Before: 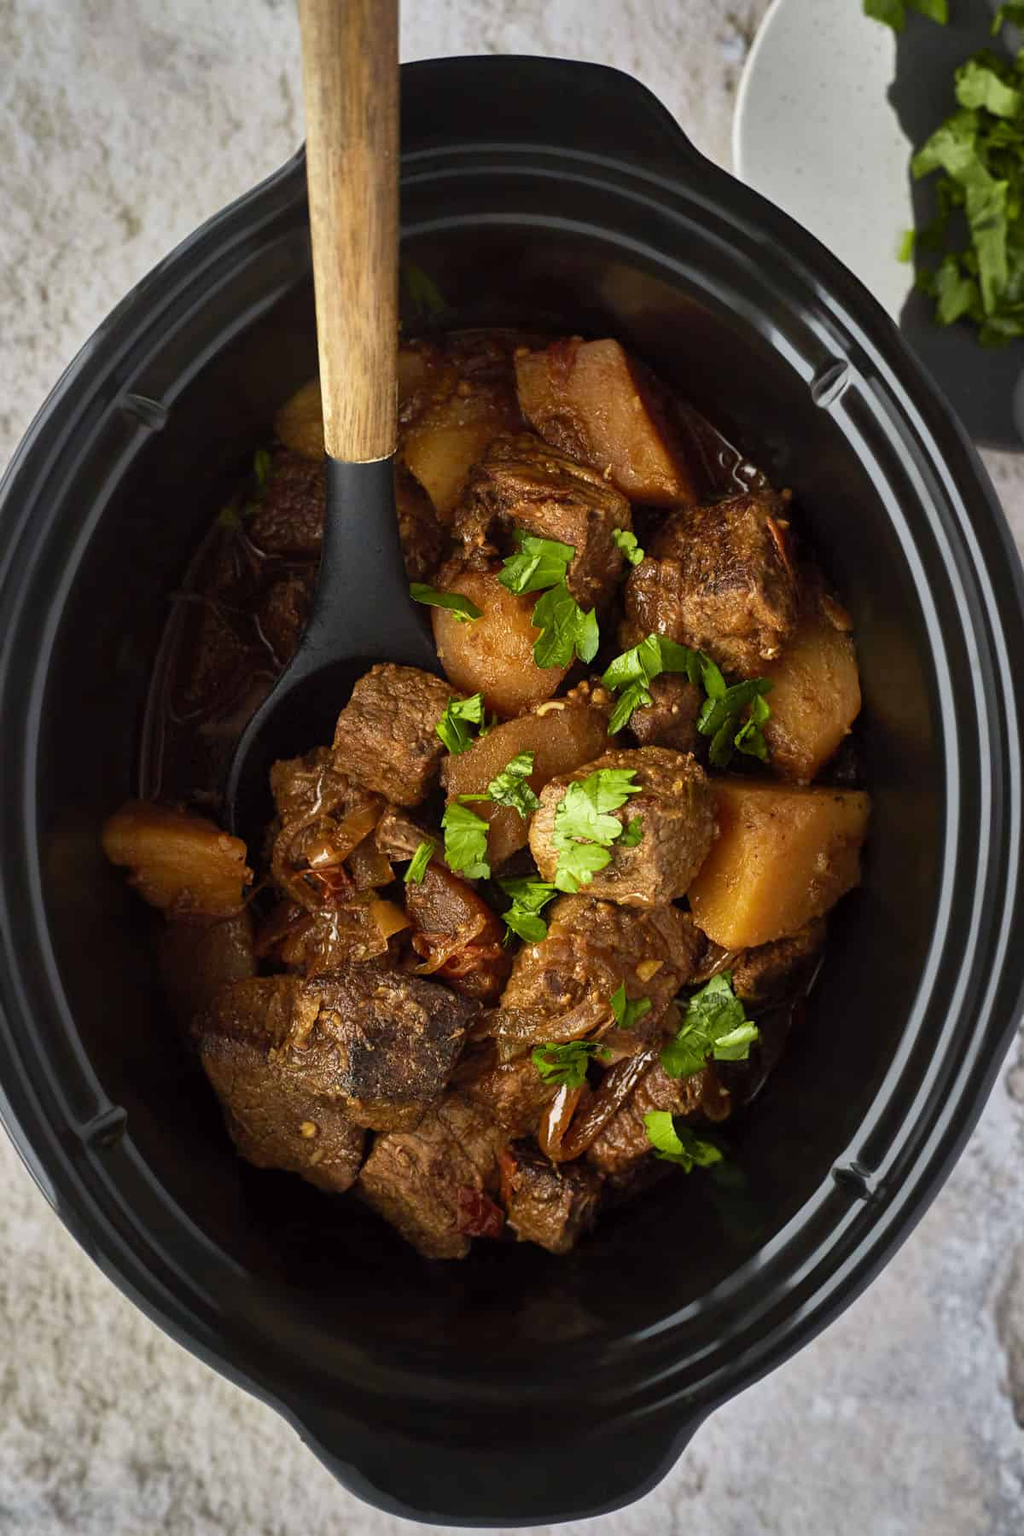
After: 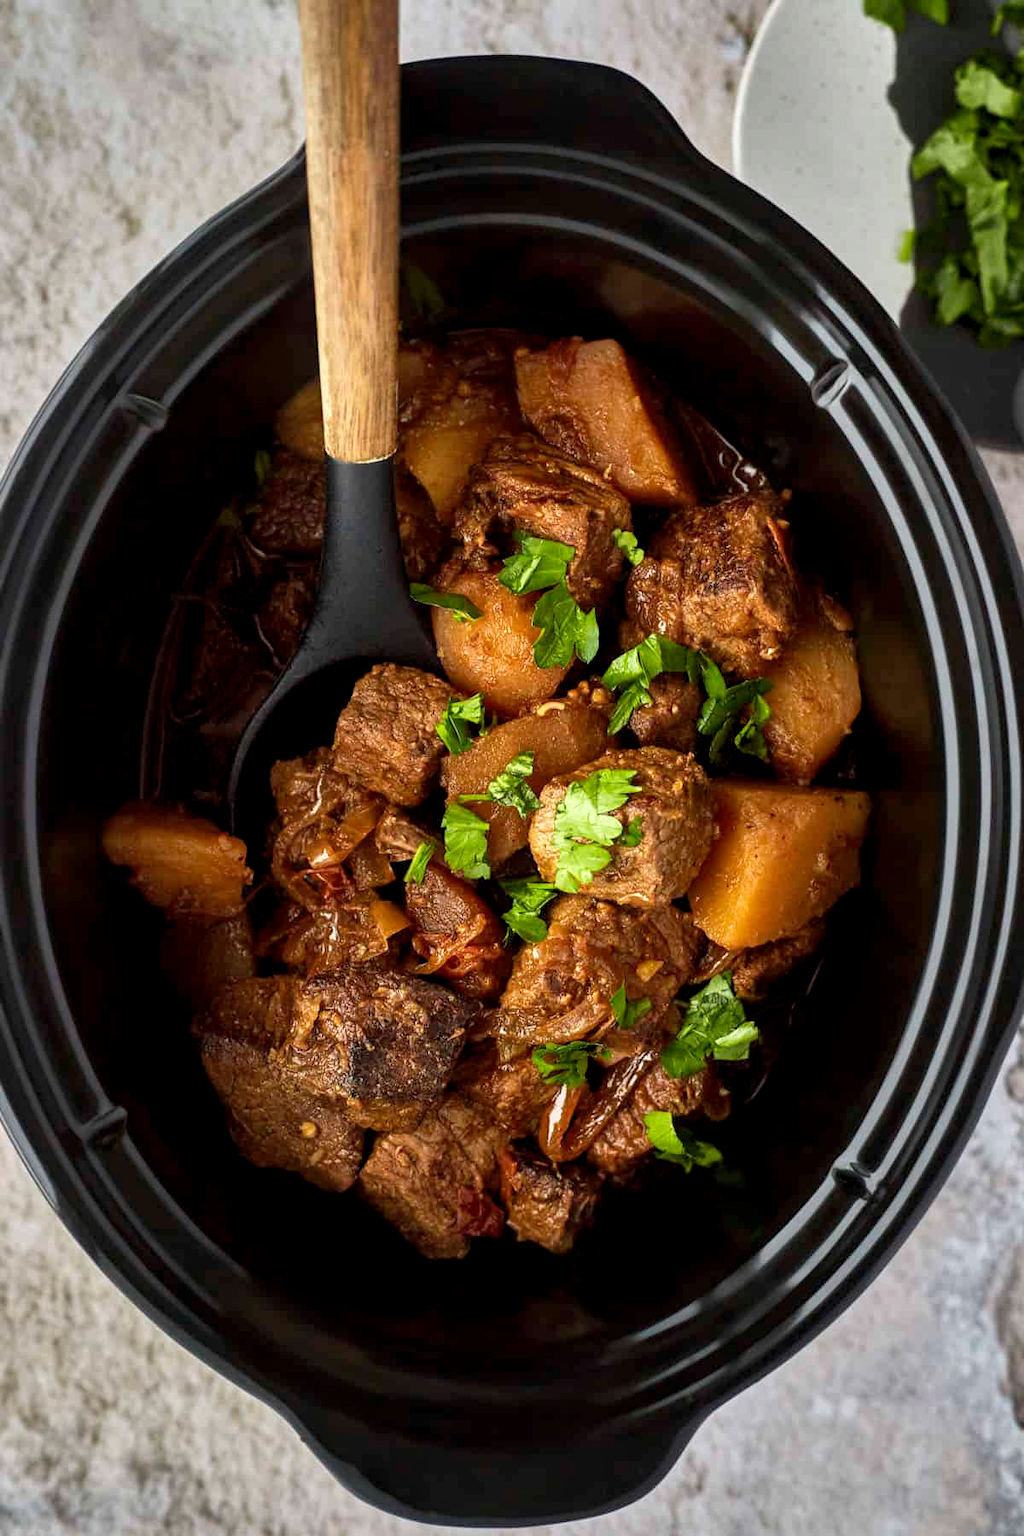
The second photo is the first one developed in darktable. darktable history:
local contrast: highlights 83%, shadows 81%
